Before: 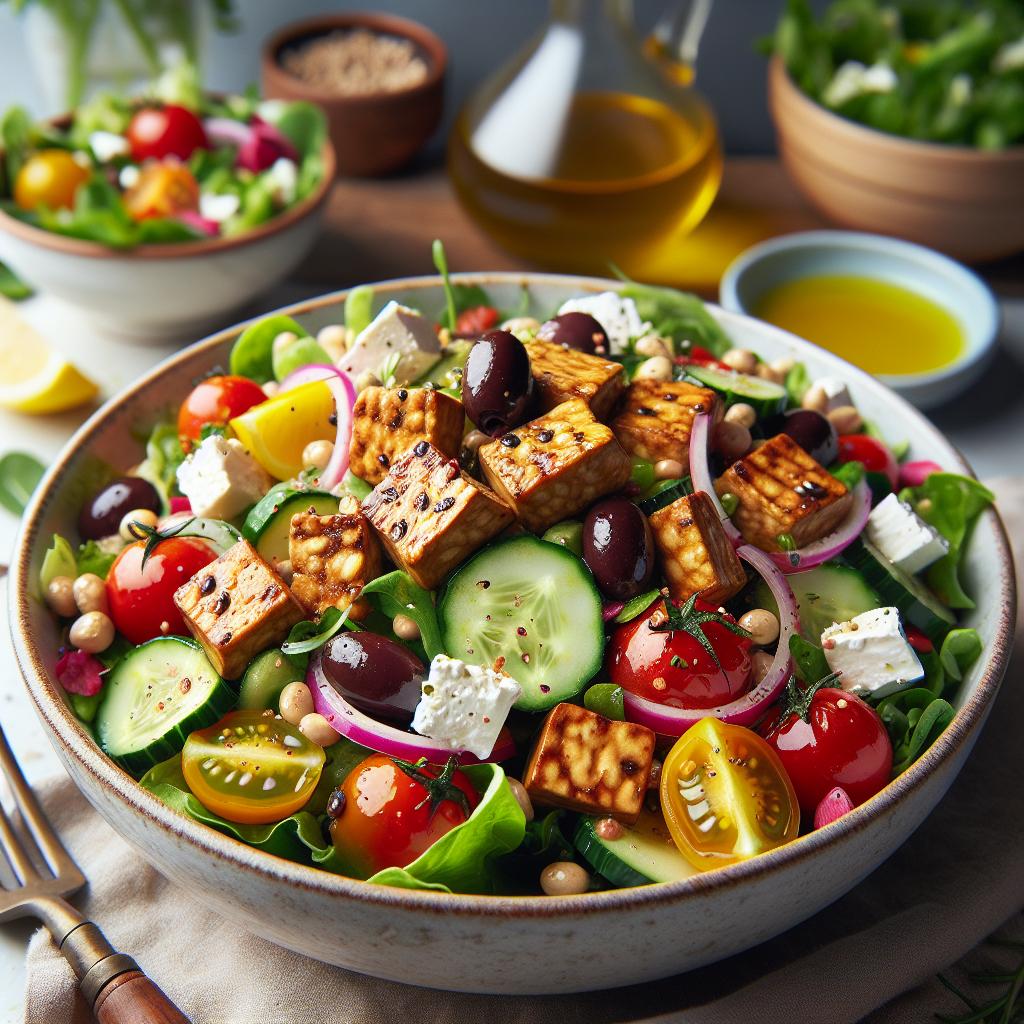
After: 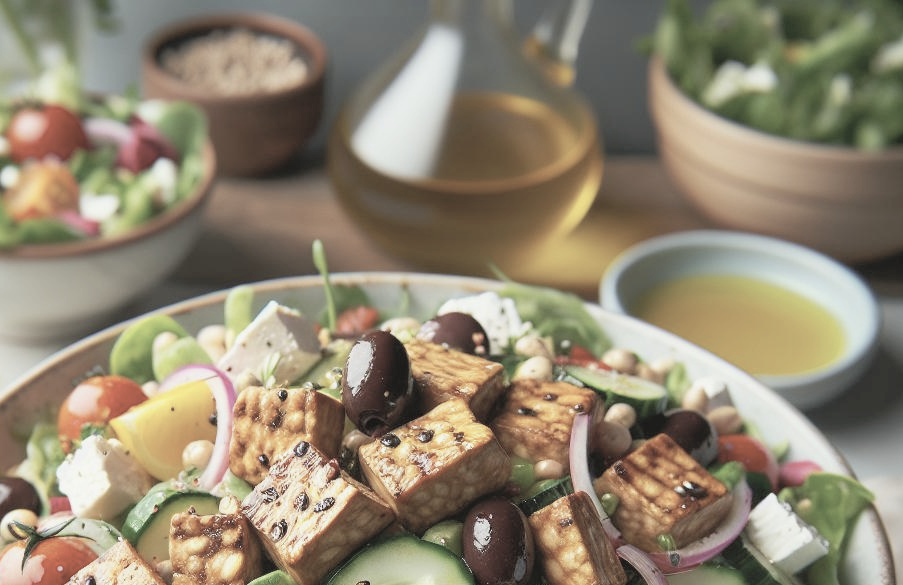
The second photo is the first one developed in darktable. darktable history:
color balance: mode lift, gamma, gain (sRGB), lift [1.04, 1, 1, 0.97], gamma [1.01, 1, 1, 0.97], gain [0.96, 1, 1, 0.97]
contrast brightness saturation: brightness 0.18, saturation -0.5
crop and rotate: left 11.812%, bottom 42.776%
